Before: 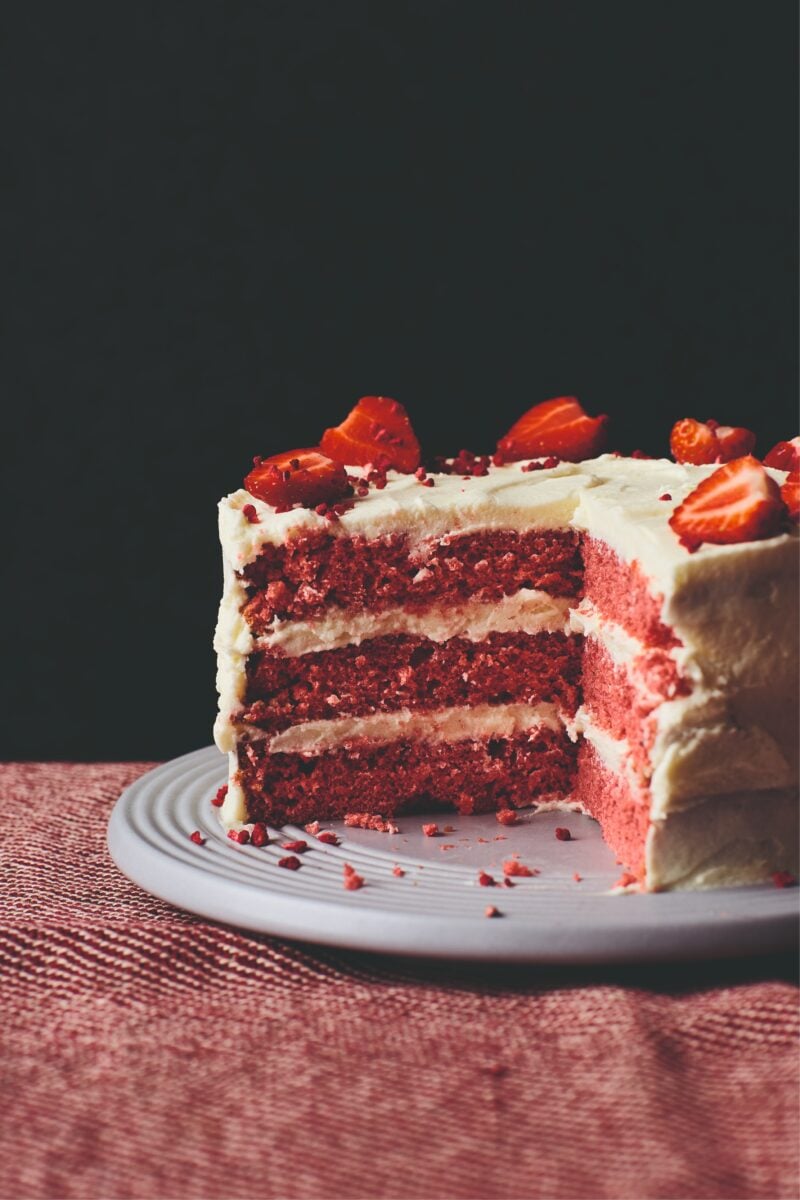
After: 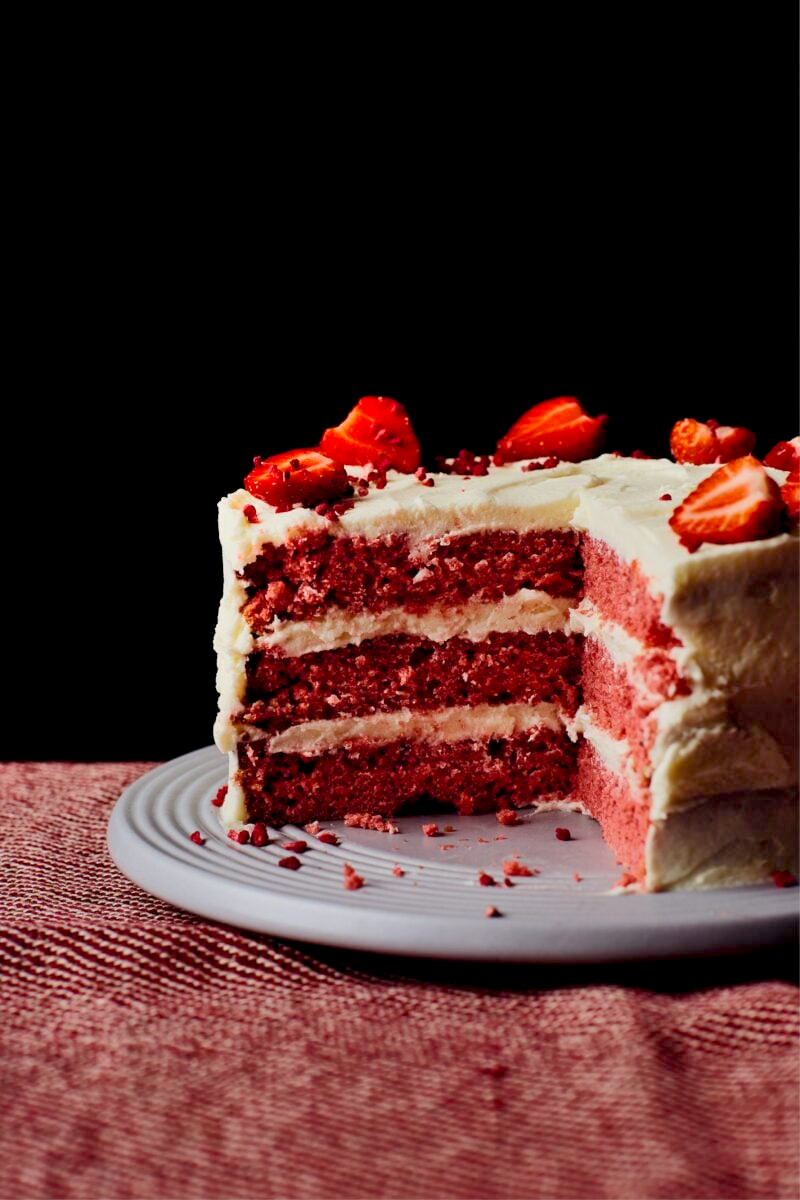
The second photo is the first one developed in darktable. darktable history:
shadows and highlights: white point adjustment -3.46, highlights -63.67, soften with gaussian
exposure: black level correction 0.029, exposure -0.075 EV, compensate exposure bias true, compensate highlight preservation false
